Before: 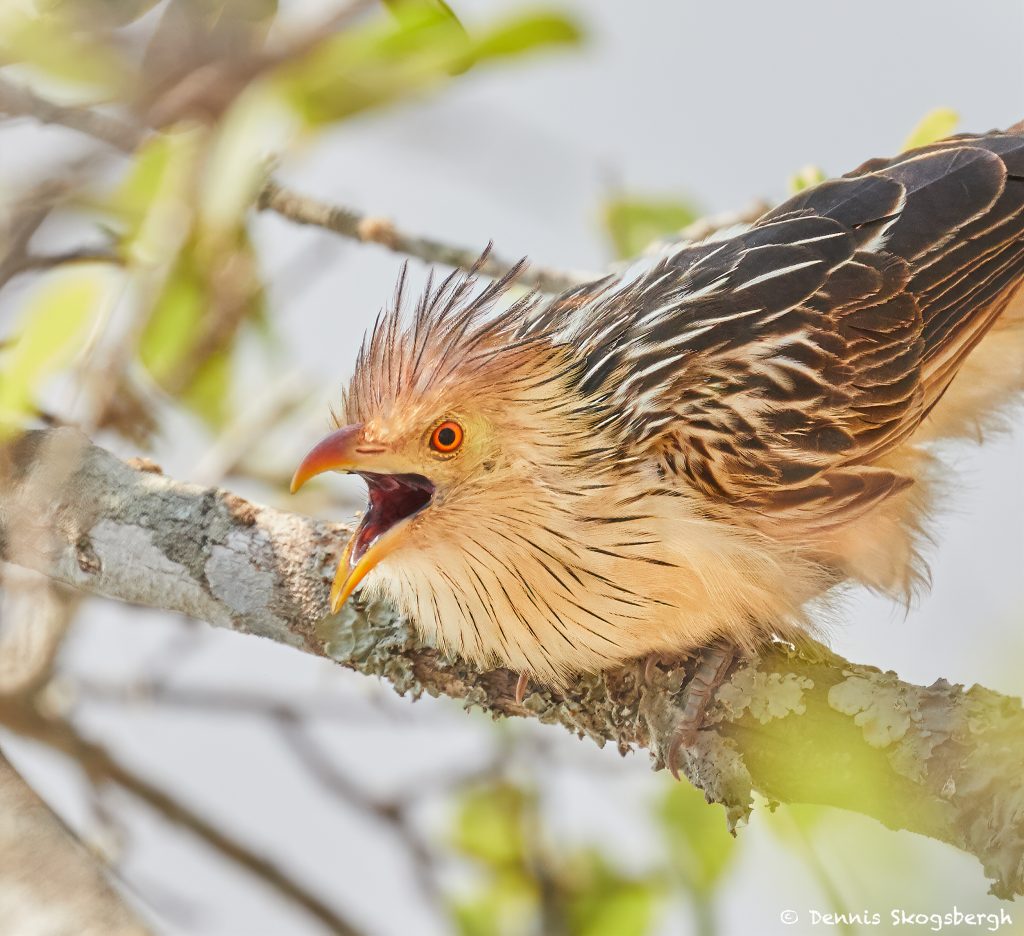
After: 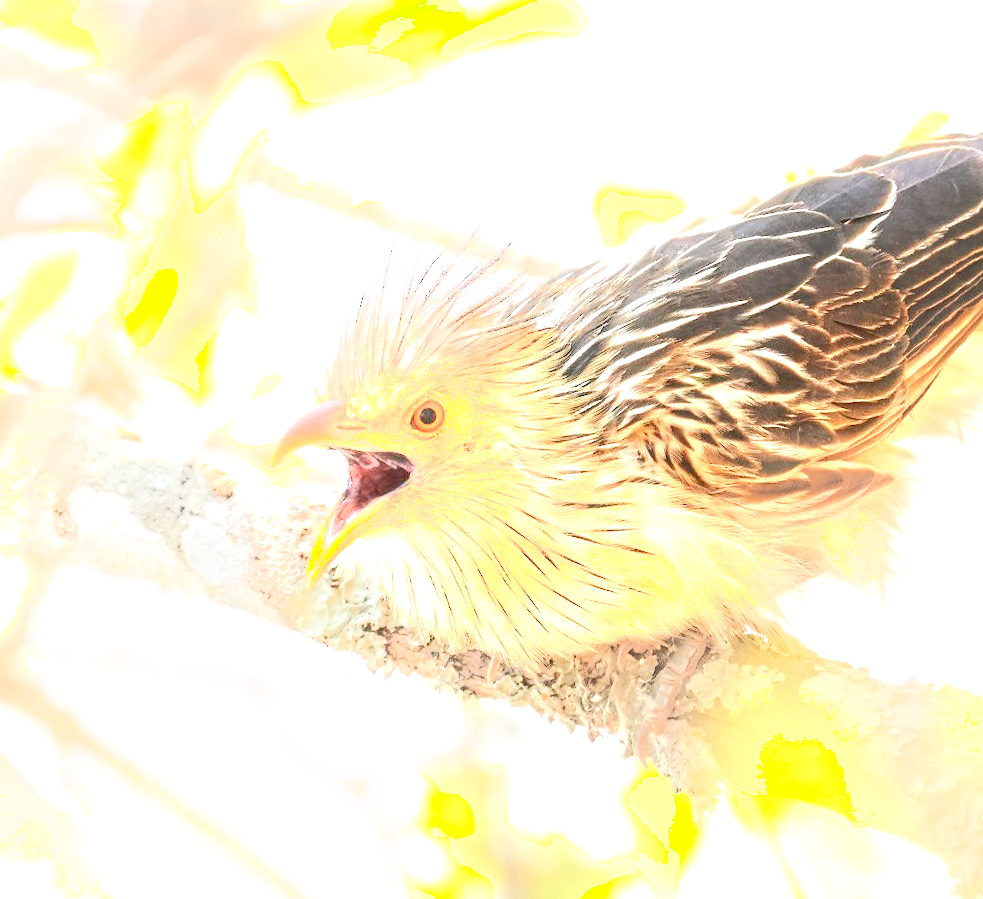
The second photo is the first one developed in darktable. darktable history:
crop and rotate: angle -2.18°
exposure: black level correction 0, exposure 1.188 EV, compensate exposure bias true, compensate highlight preservation false
shadows and highlights: shadows -22.71, highlights 47.4, soften with gaussian
local contrast: highlights 38%, shadows 63%, detail 136%, midtone range 0.508
